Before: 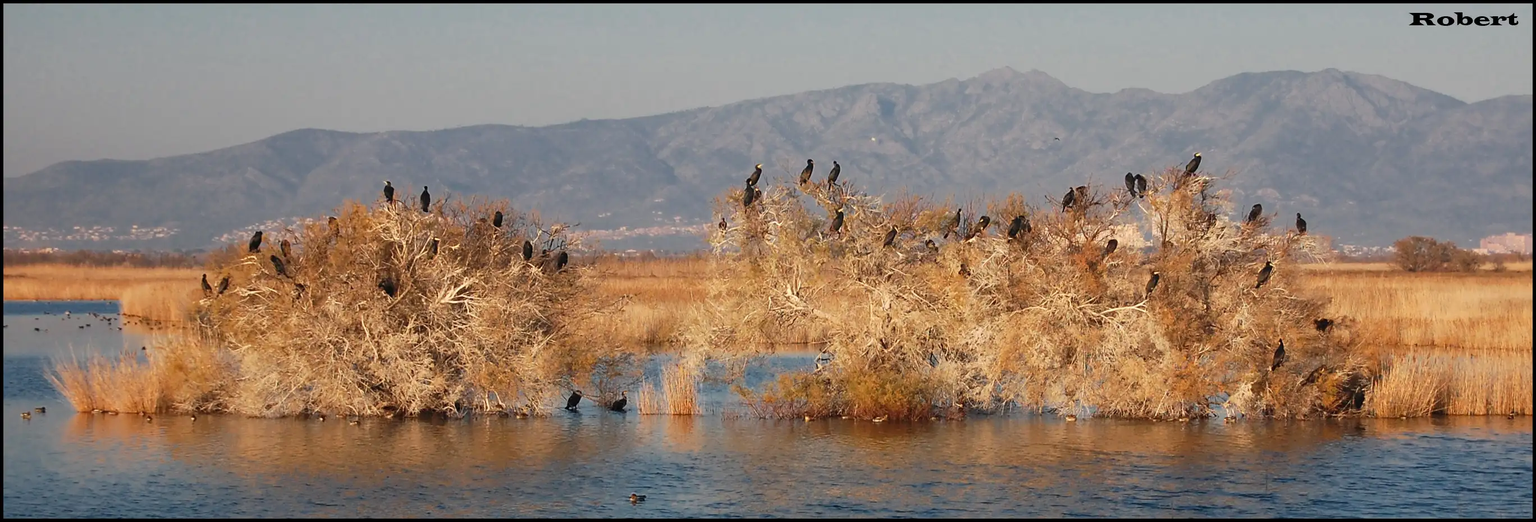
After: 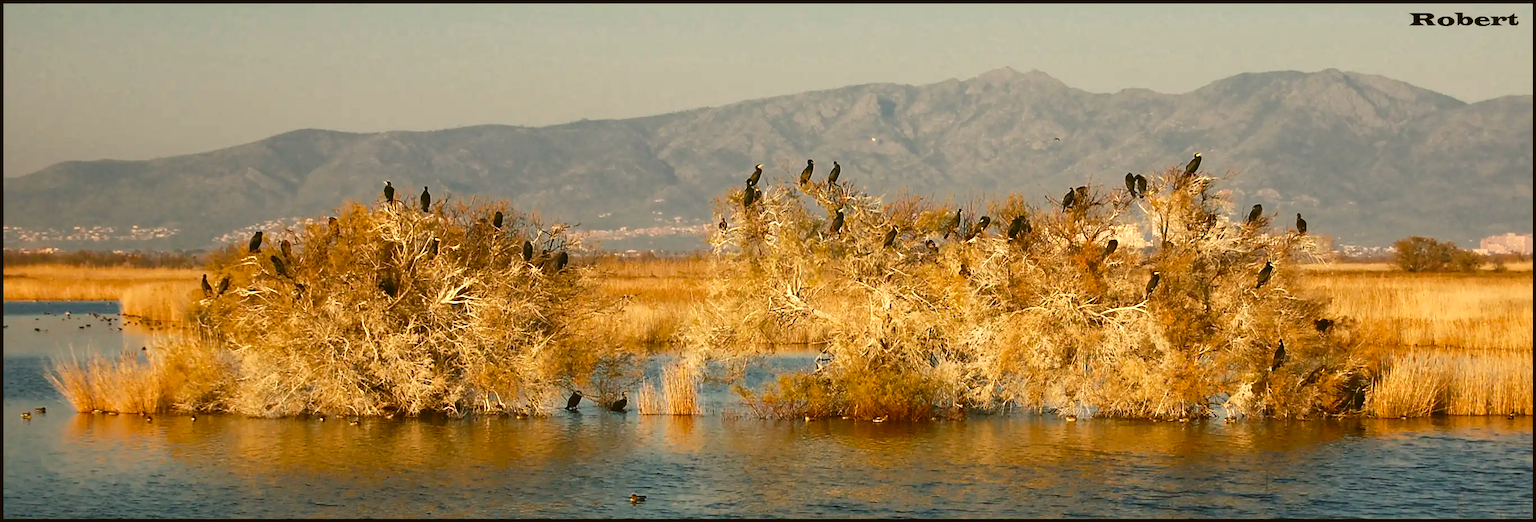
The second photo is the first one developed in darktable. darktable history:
color correction: highlights a* -1.43, highlights b* 10.12, shadows a* 0.395, shadows b* 19.35
color balance rgb: shadows lift › chroma 1%, shadows lift › hue 217.2°, power › hue 310.8°, highlights gain › chroma 1%, highlights gain › hue 54°, global offset › luminance 0.5%, global offset › hue 171.6°, perceptual saturation grading › global saturation 14.09%, perceptual saturation grading › highlights -25%, perceptual saturation grading › shadows 30%, perceptual brilliance grading › highlights 13.42%, perceptual brilliance grading › mid-tones 8.05%, perceptual brilliance grading › shadows -17.45%, global vibrance 25%
